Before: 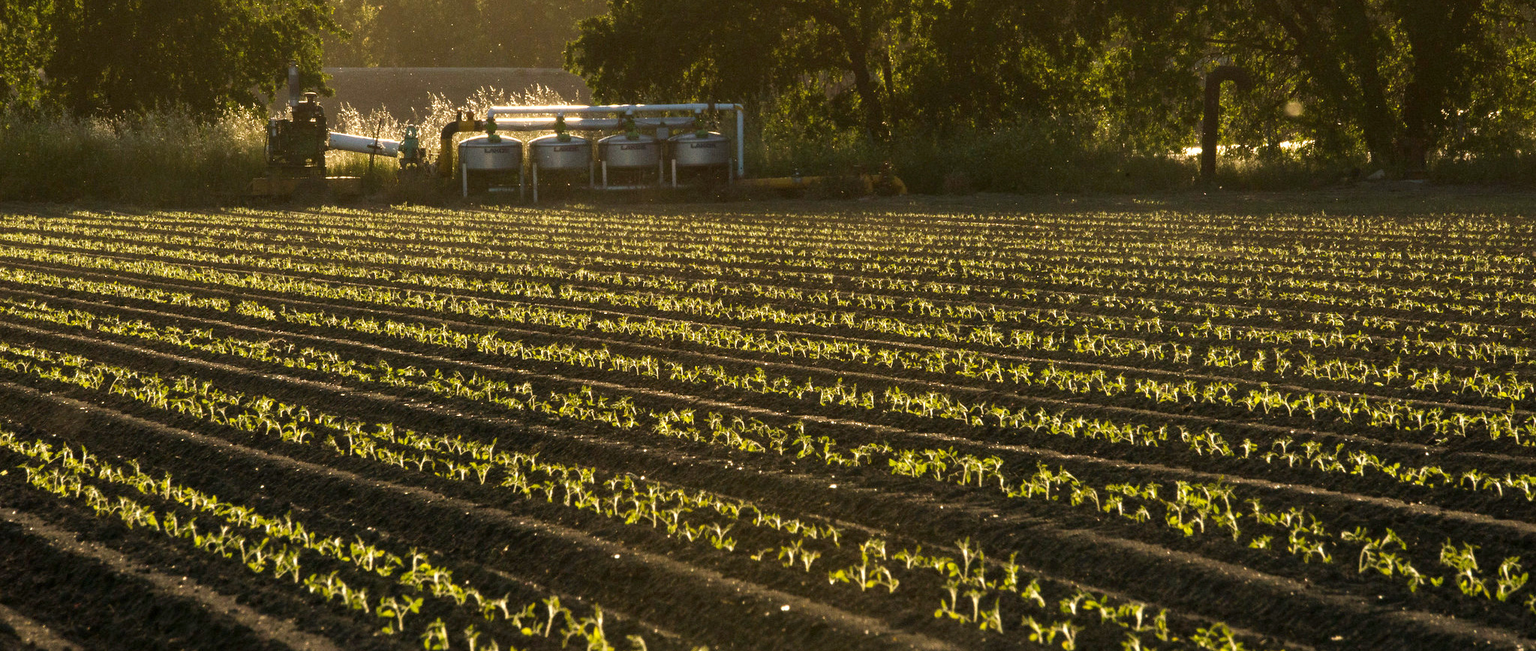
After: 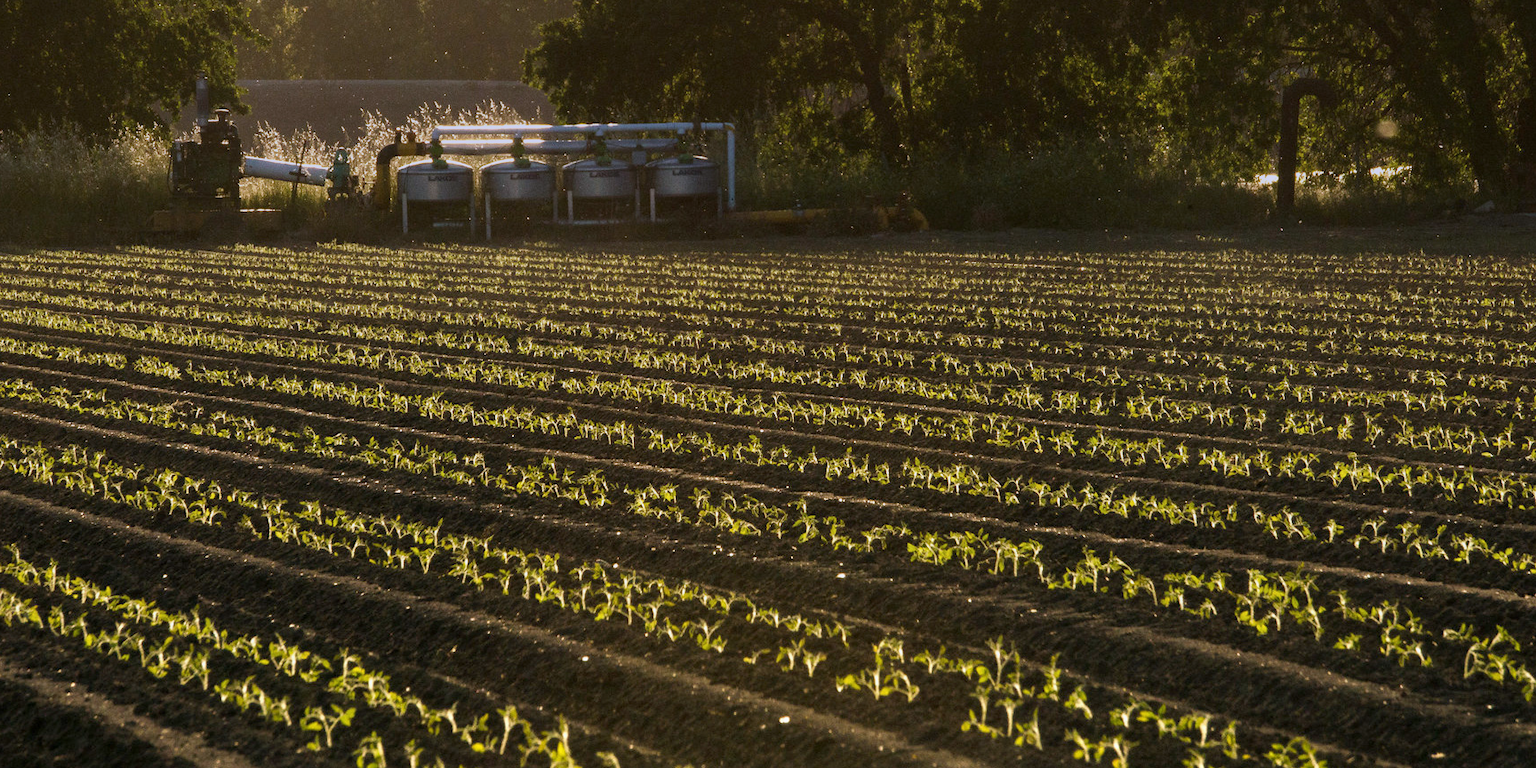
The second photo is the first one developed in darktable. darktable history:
graduated density: hue 238.83°, saturation 50%
crop: left 8.026%, right 7.374%
